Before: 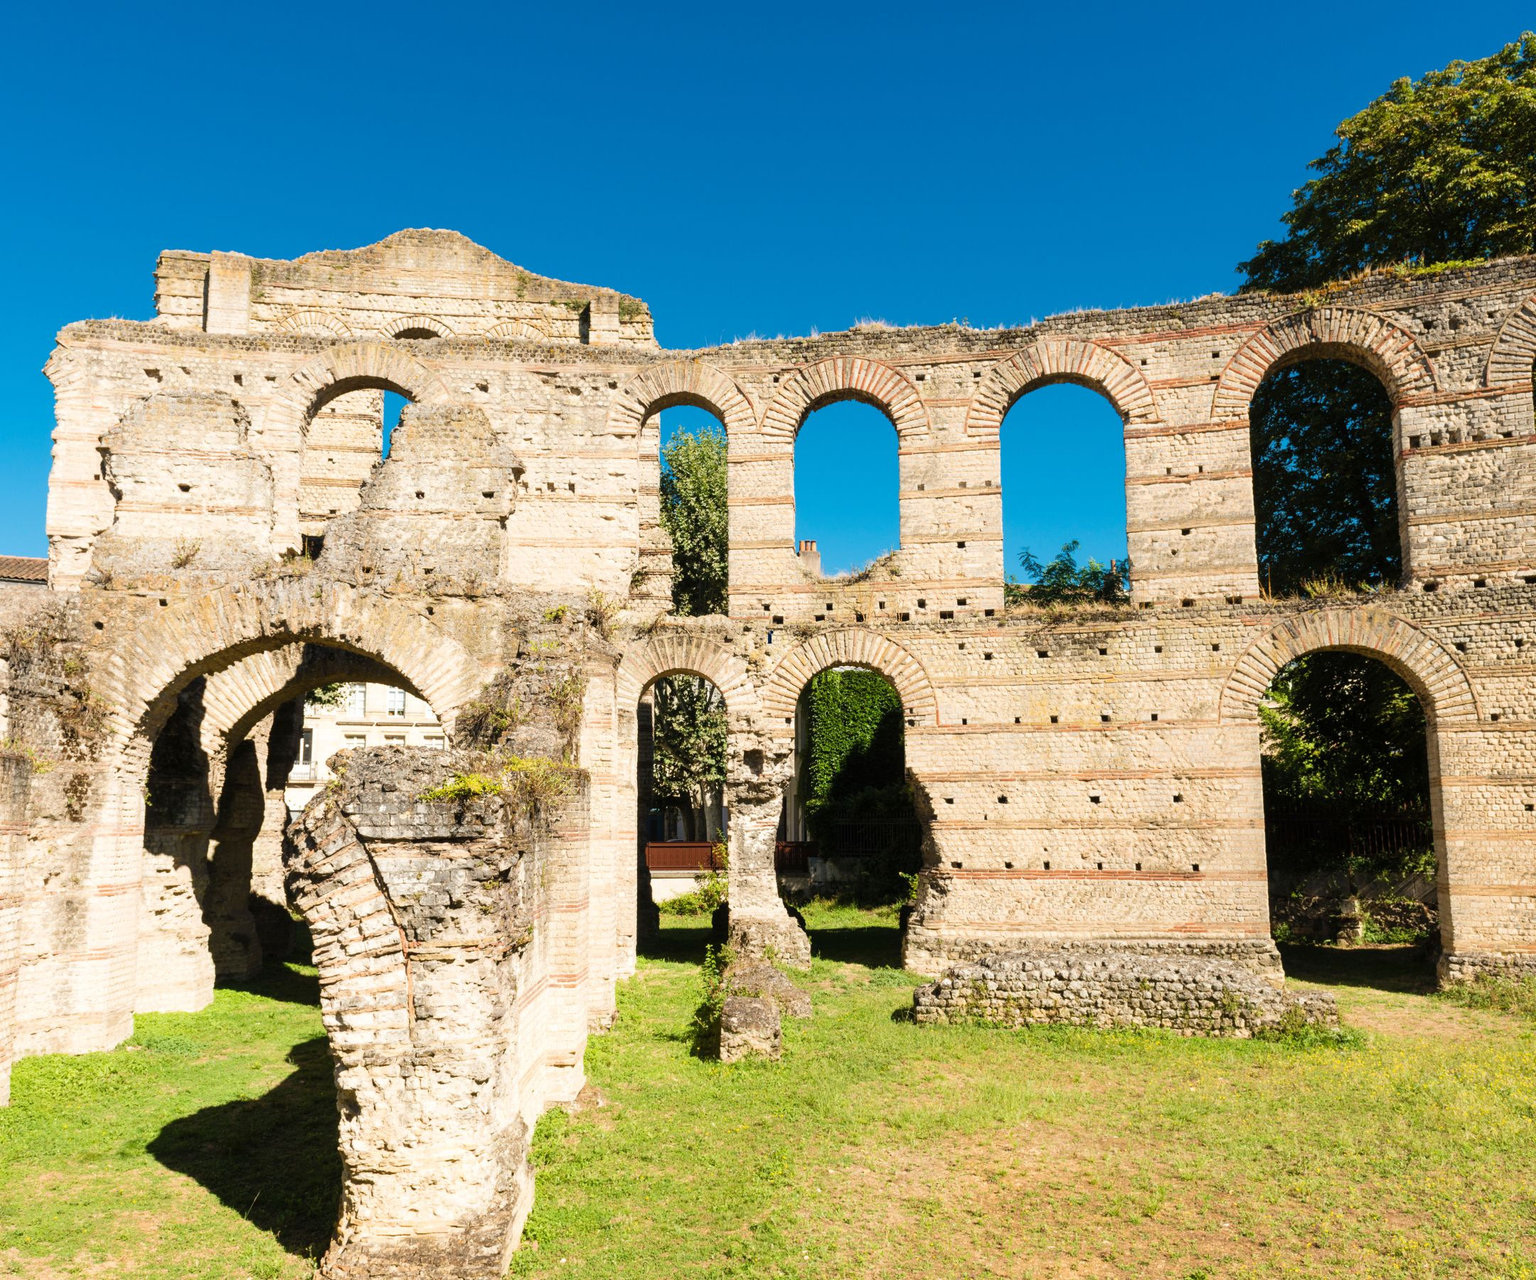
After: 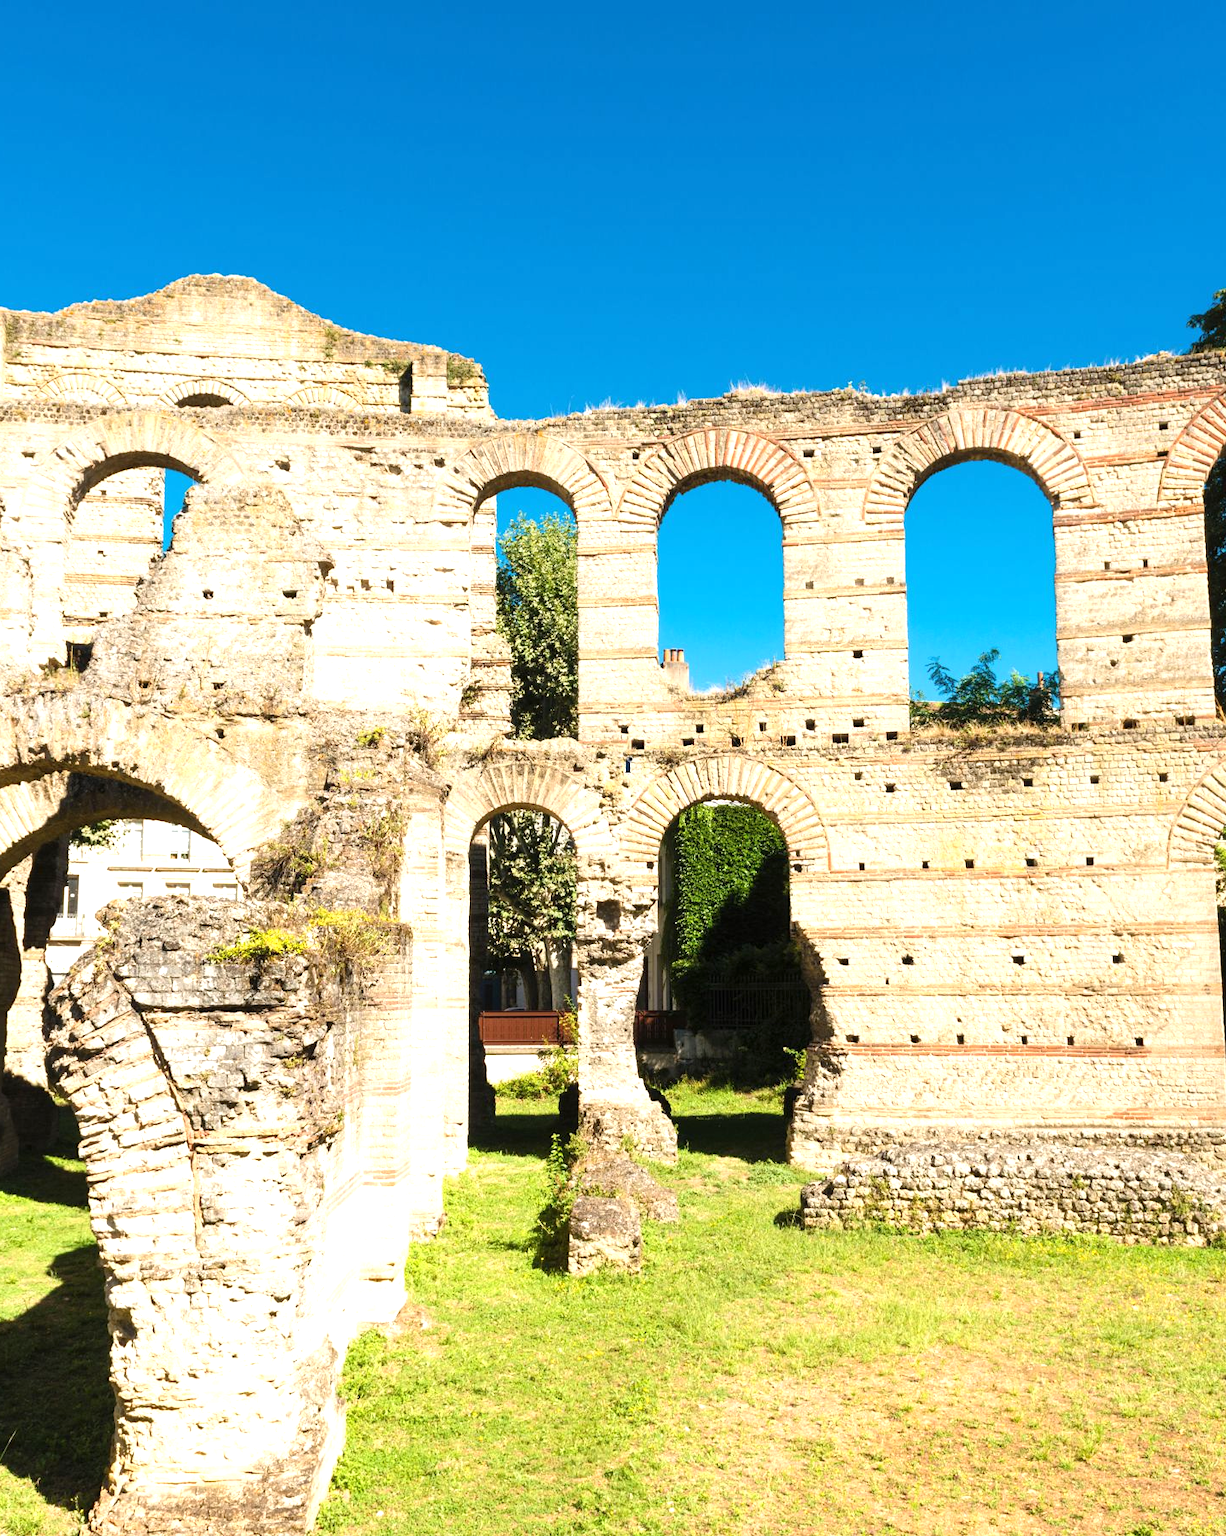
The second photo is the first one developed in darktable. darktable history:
exposure: black level correction 0, exposure 0.592 EV, compensate highlight preservation false
crop and rotate: left 16.137%, right 17.324%
